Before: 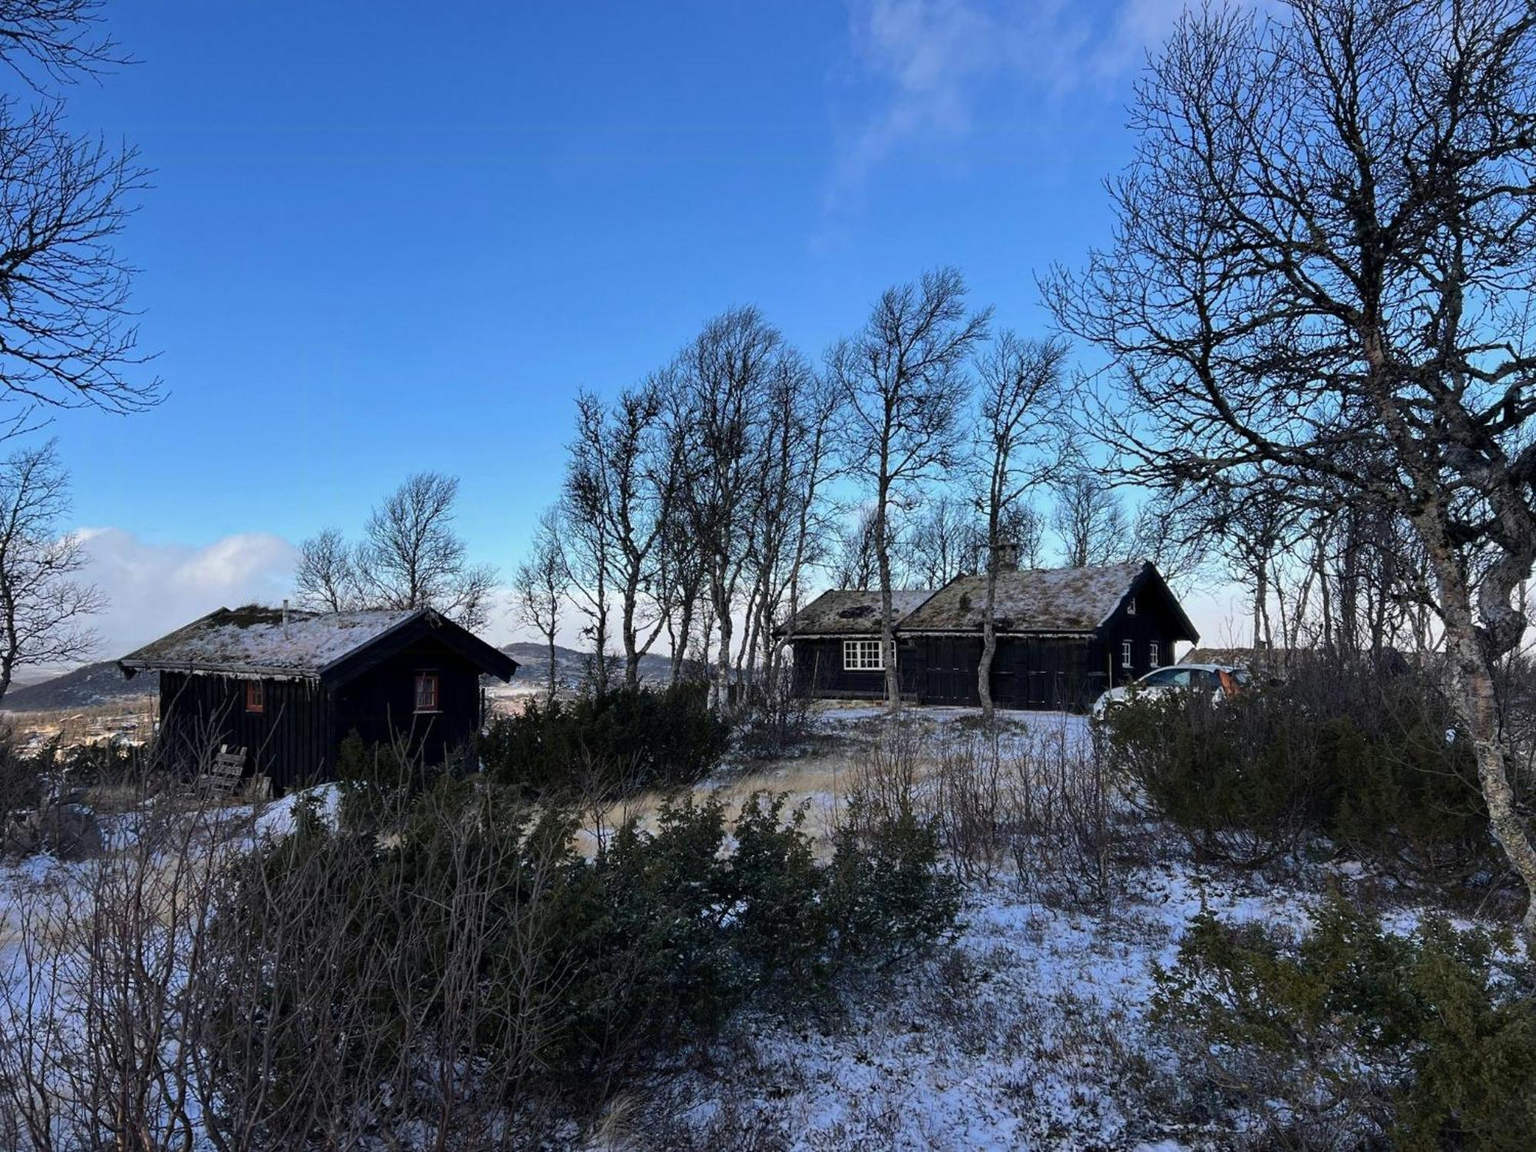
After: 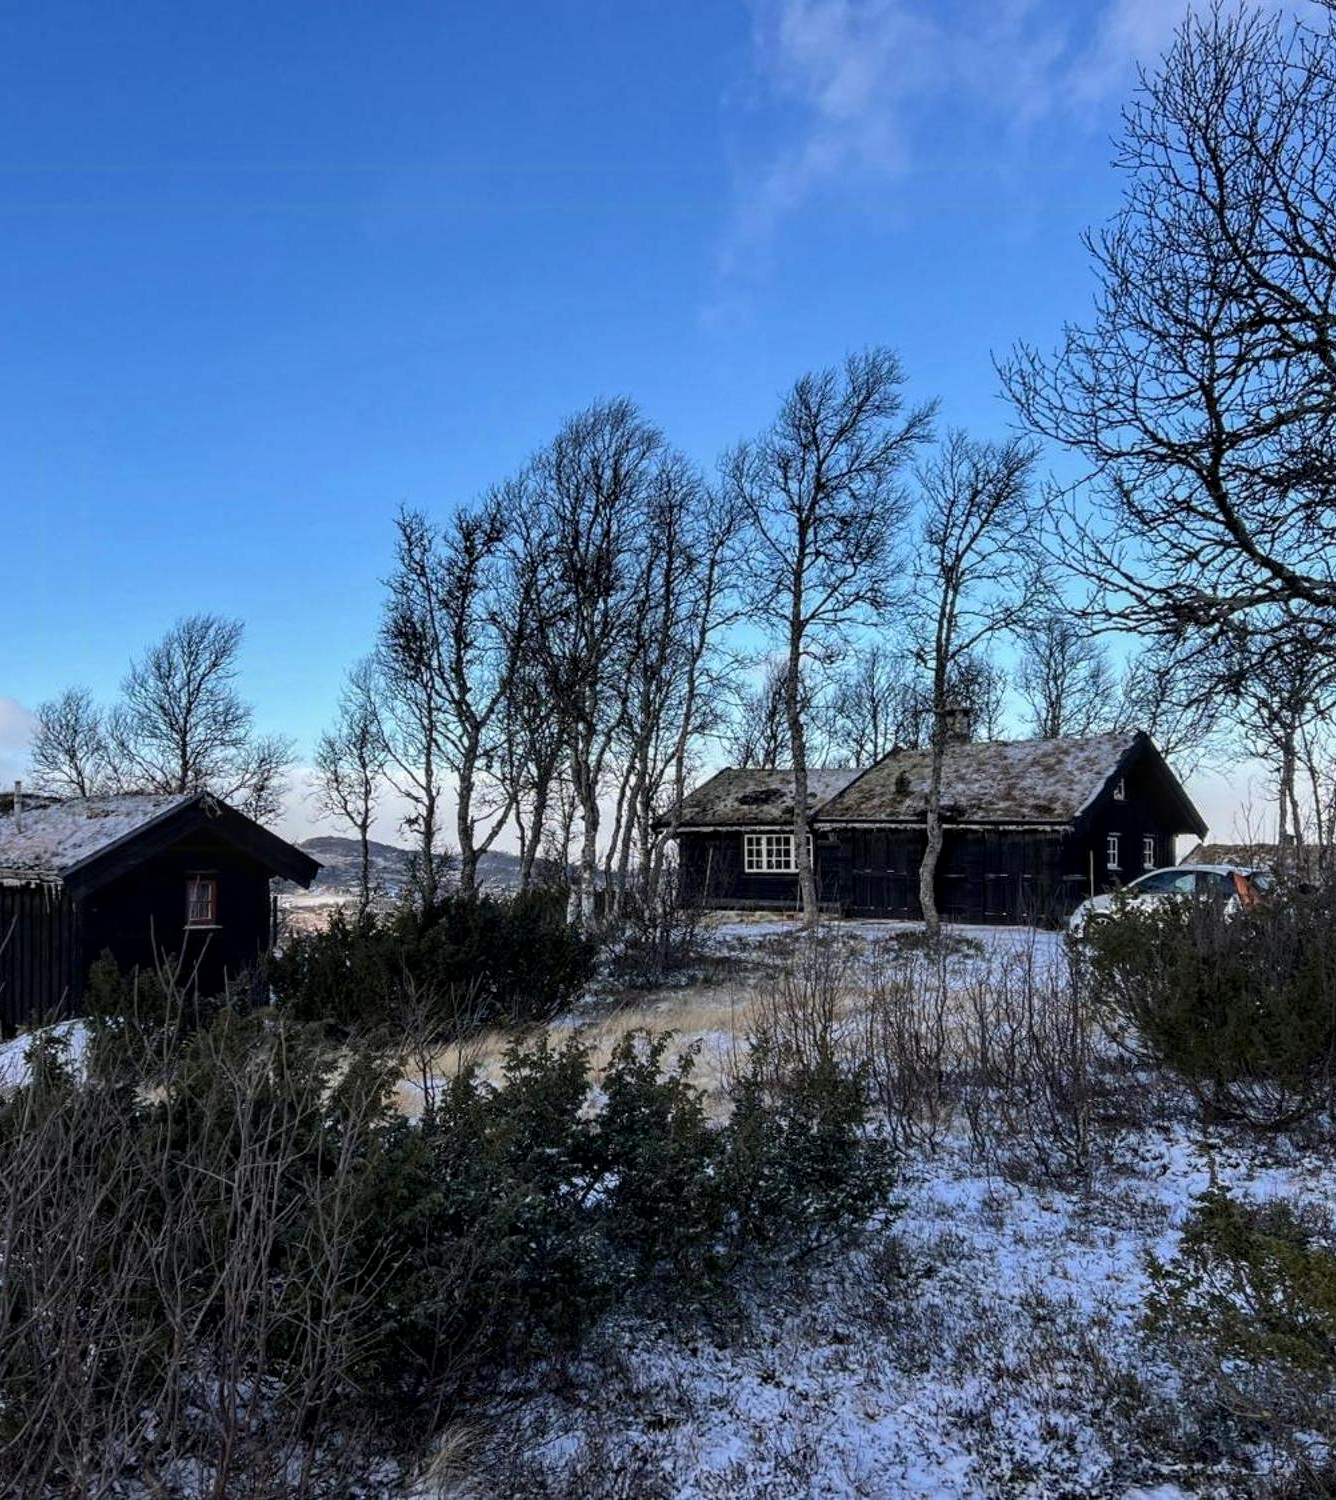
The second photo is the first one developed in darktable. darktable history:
bloom: size 9%, threshold 100%, strength 7%
crop and rotate: left 17.732%, right 15.423%
local contrast: detail 130%
